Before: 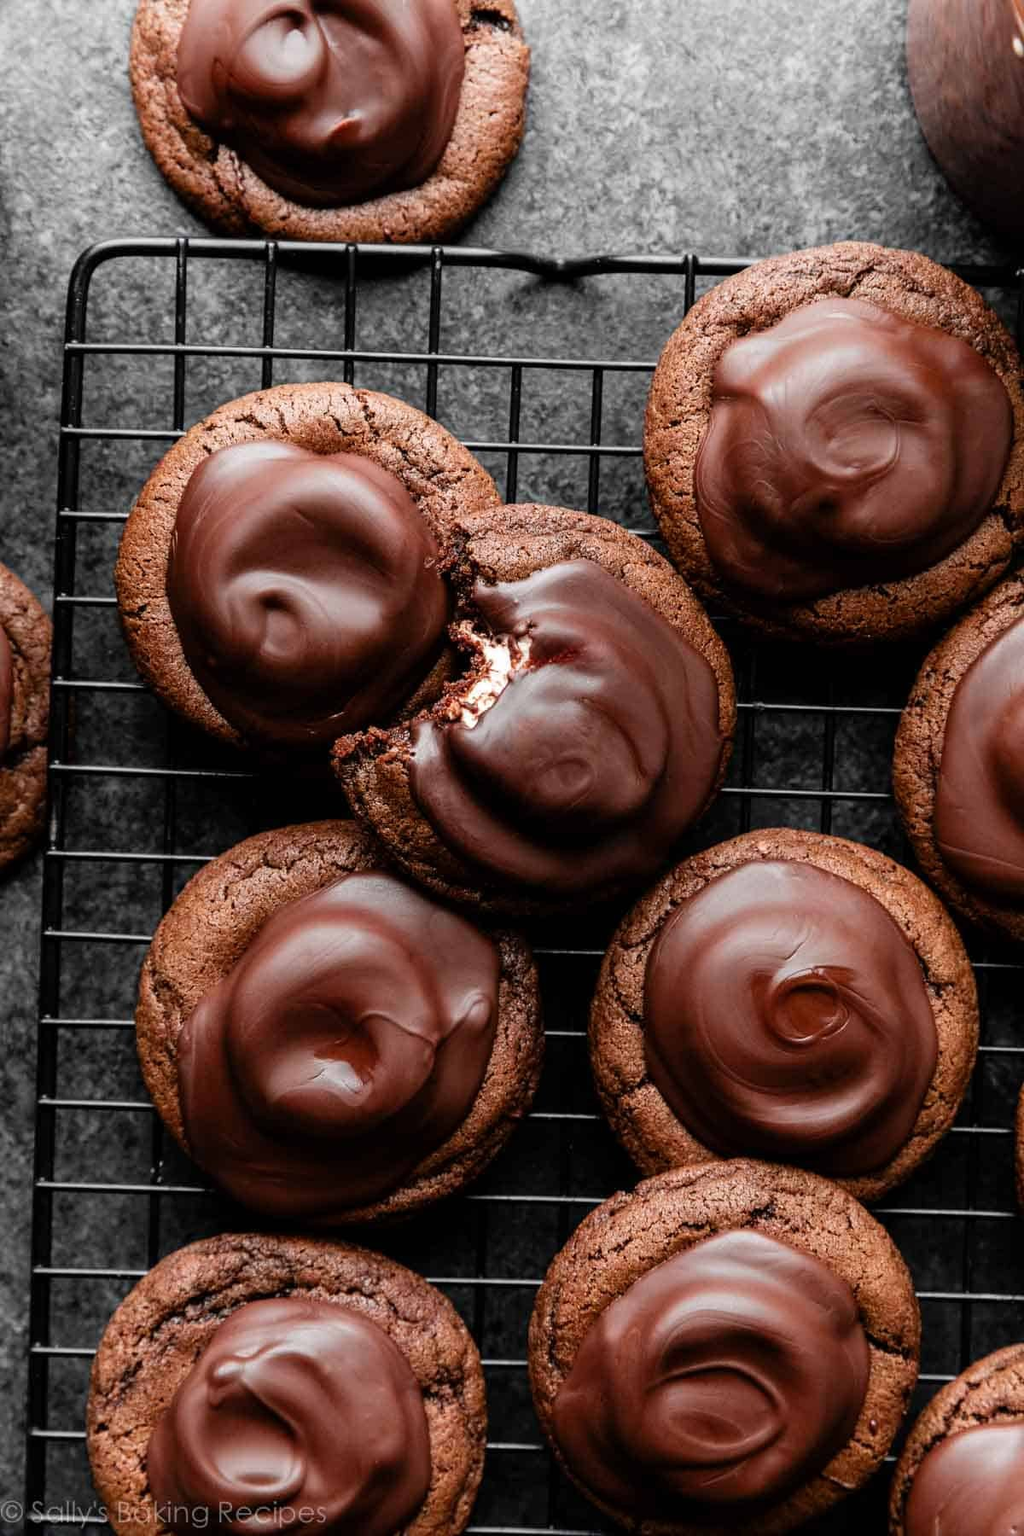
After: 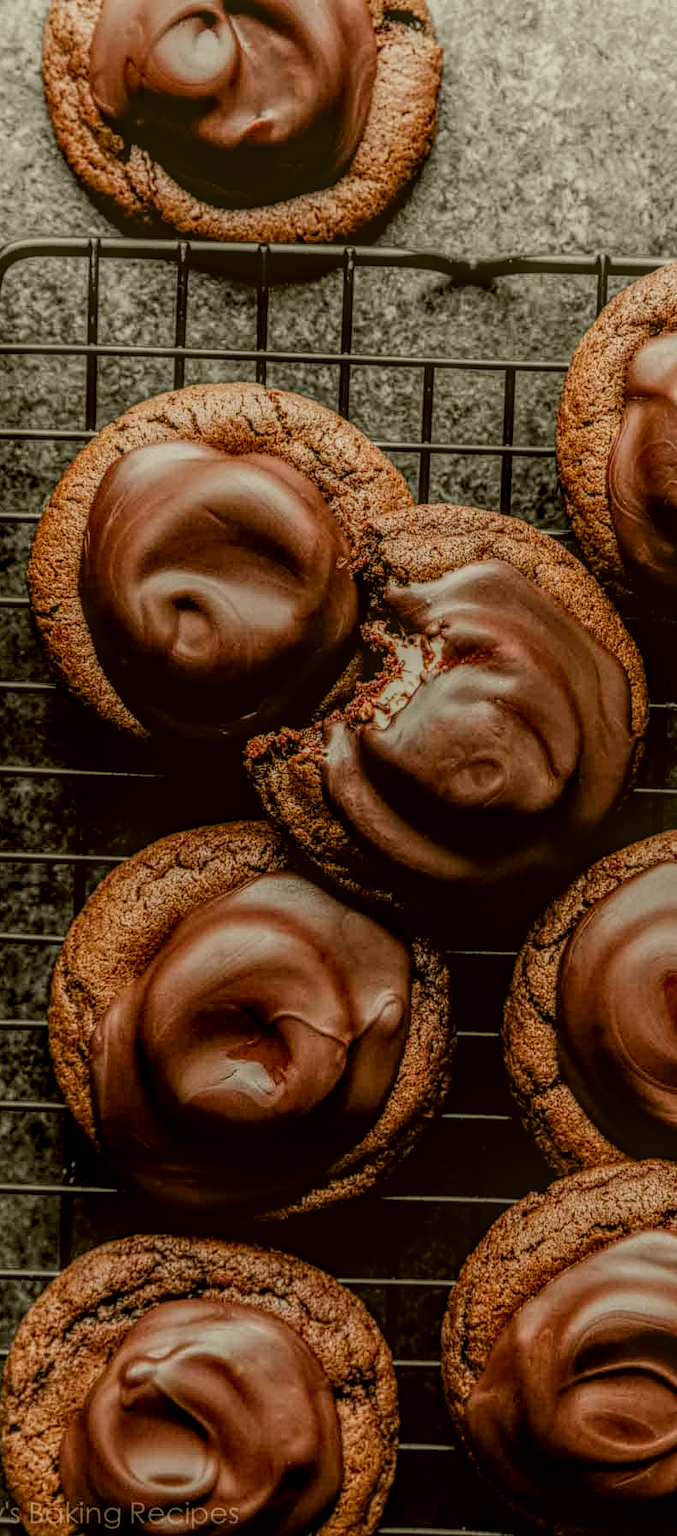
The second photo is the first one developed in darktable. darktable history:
crop and rotate: left 8.591%, right 25.313%
color correction: highlights a* -1.46, highlights b* 10.19, shadows a* 0.73, shadows b* 19.41
local contrast: highlights 1%, shadows 2%, detail 201%, midtone range 0.243
exposure: compensate highlight preservation false
tone equalizer: on, module defaults
filmic rgb: black relative exposure -7.65 EV, white relative exposure 4.56 EV, hardness 3.61
